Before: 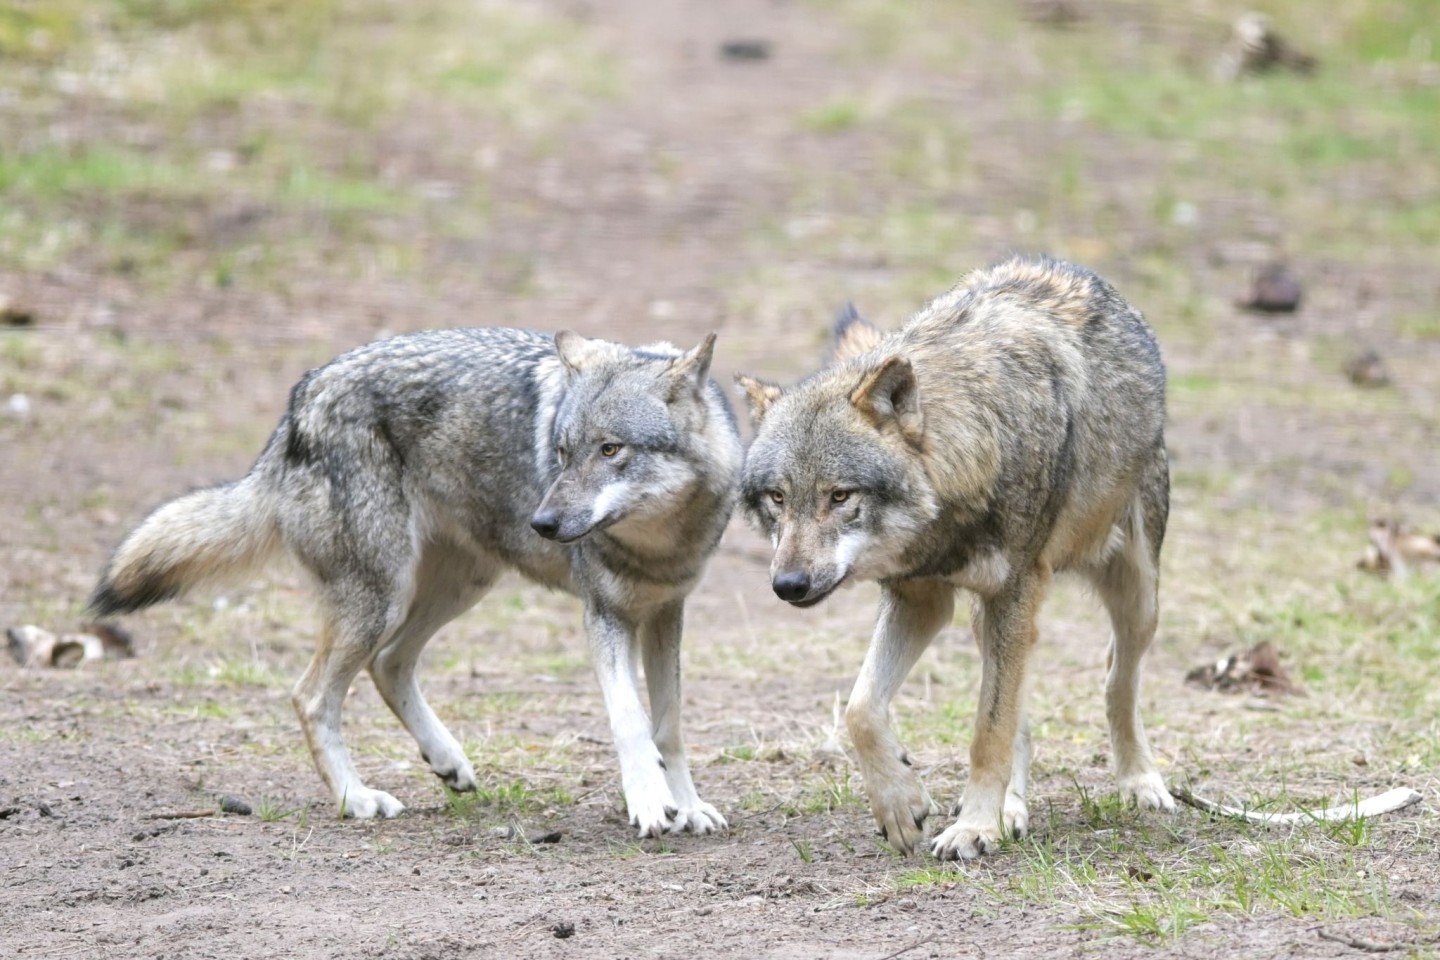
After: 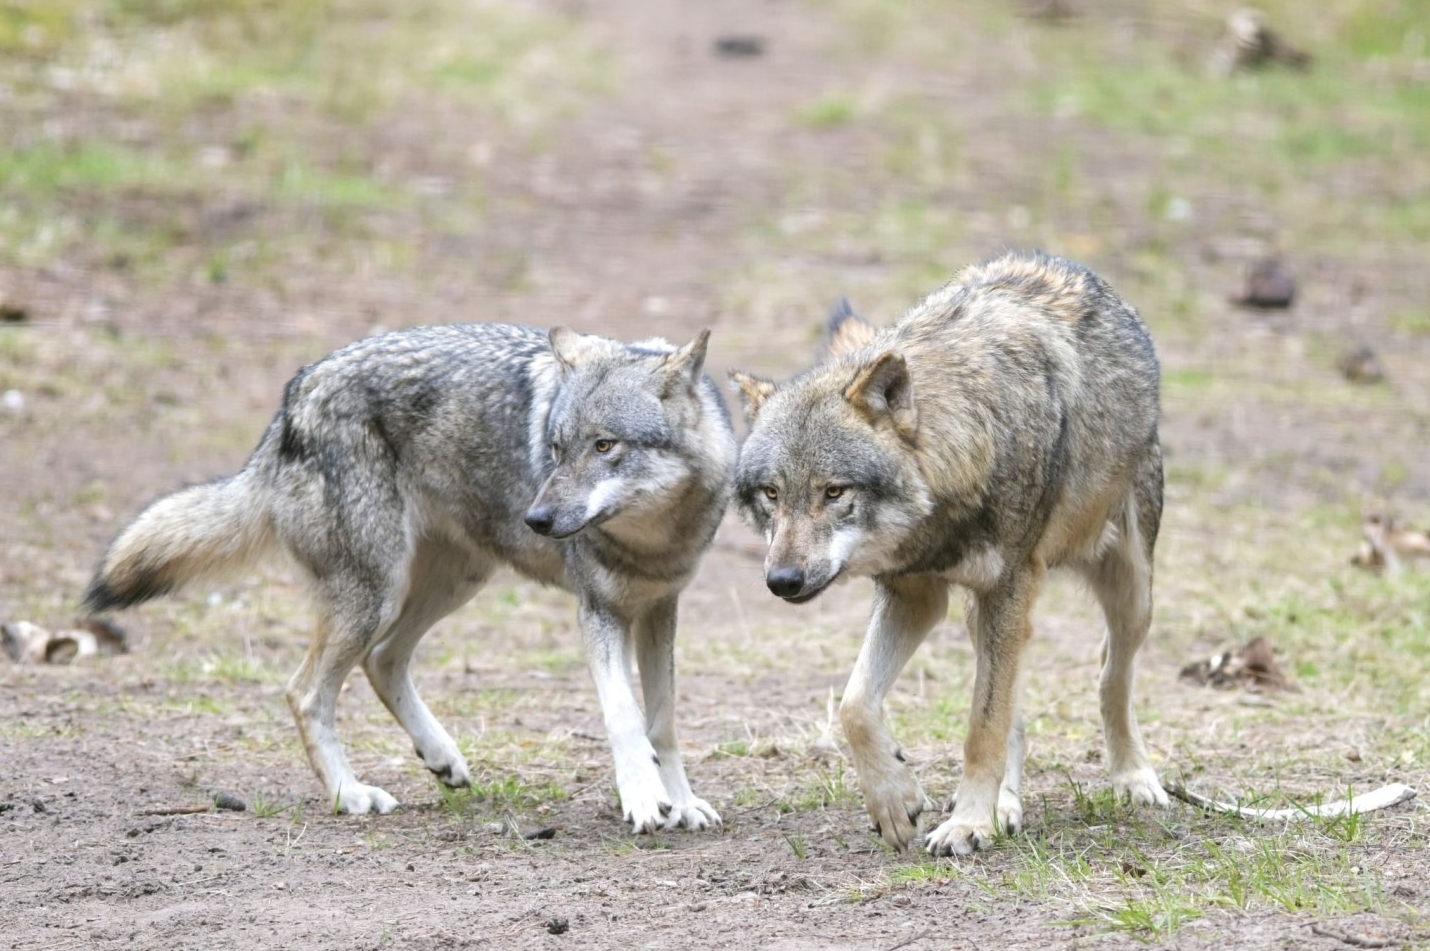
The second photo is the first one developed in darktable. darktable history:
crop: left 0.434%, top 0.485%, right 0.244%, bottom 0.386%
color contrast: green-magenta contrast 0.96
